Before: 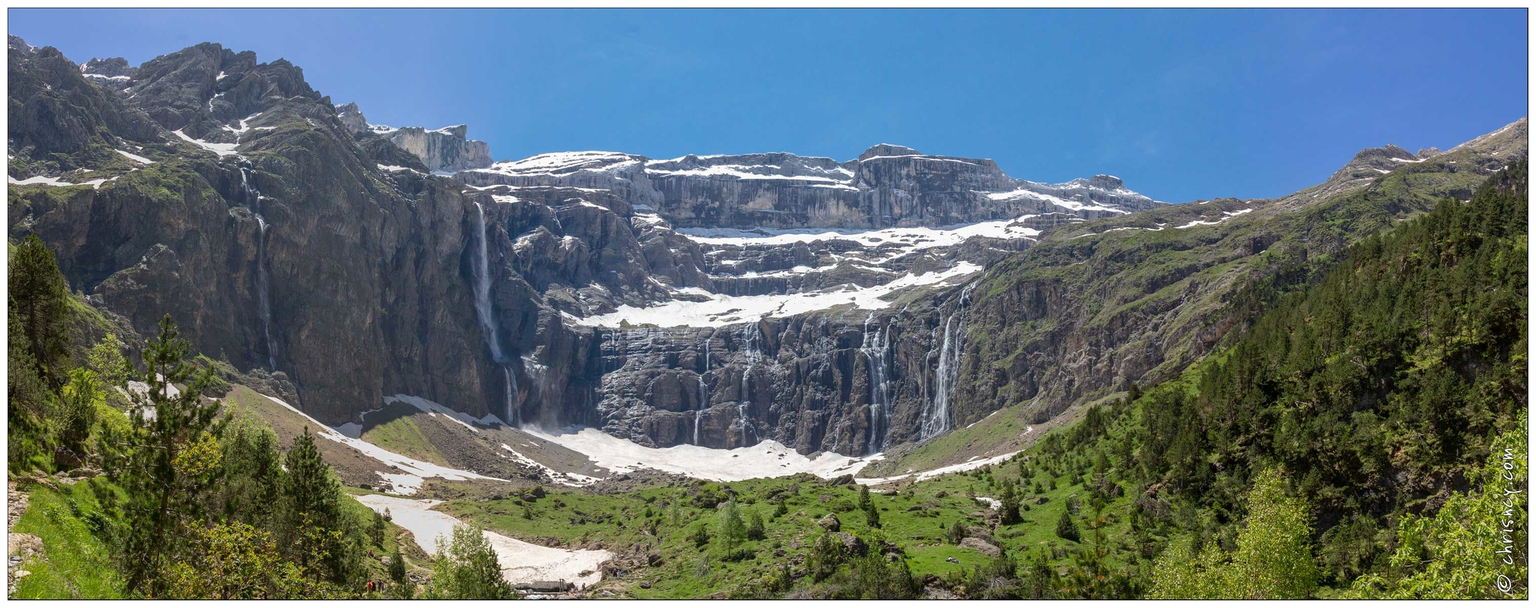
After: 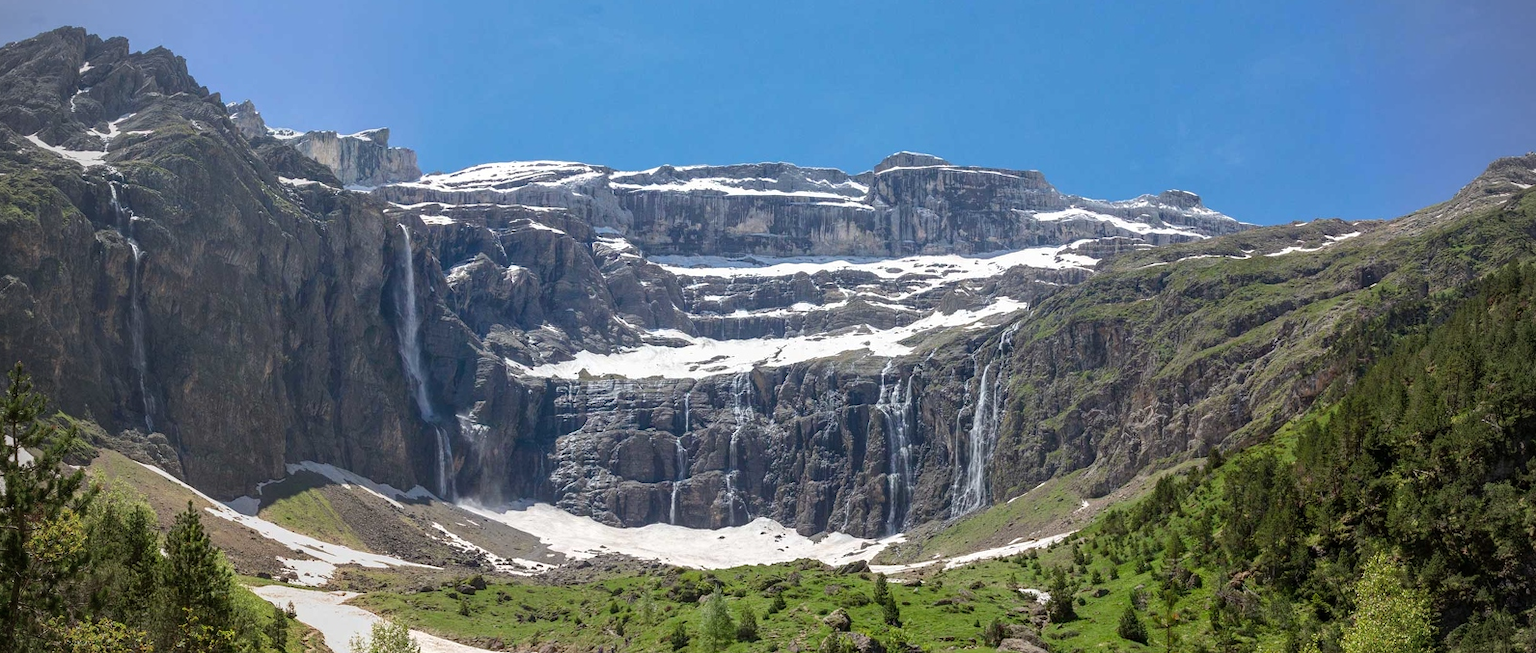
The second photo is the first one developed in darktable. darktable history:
crop: left 9.929%, top 3.475%, right 9.188%, bottom 9.529%
levels: levels [0, 0.492, 0.984]
vignetting: fall-off start 79.88%
